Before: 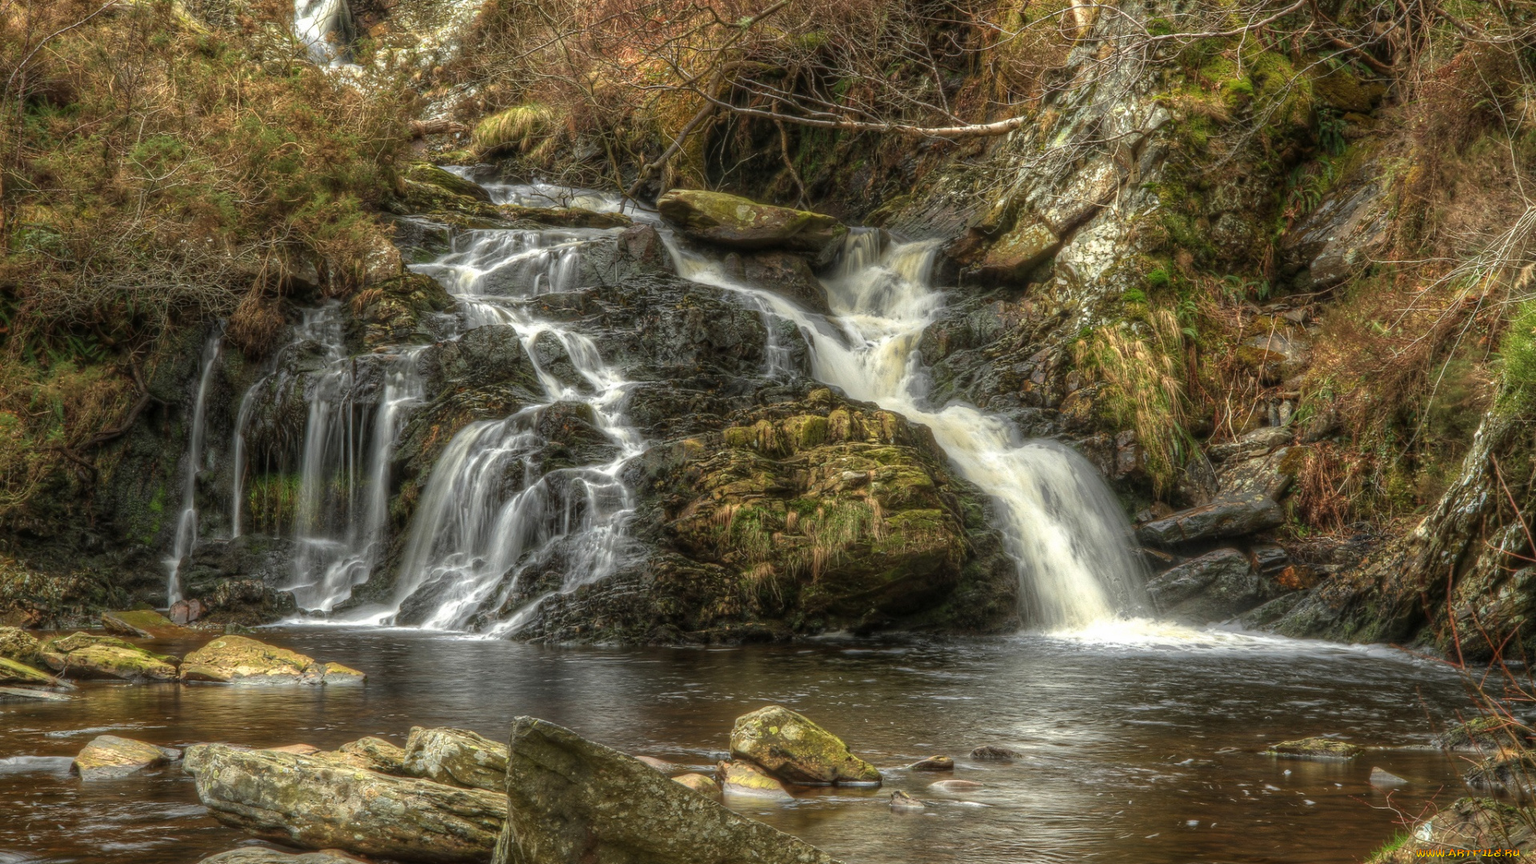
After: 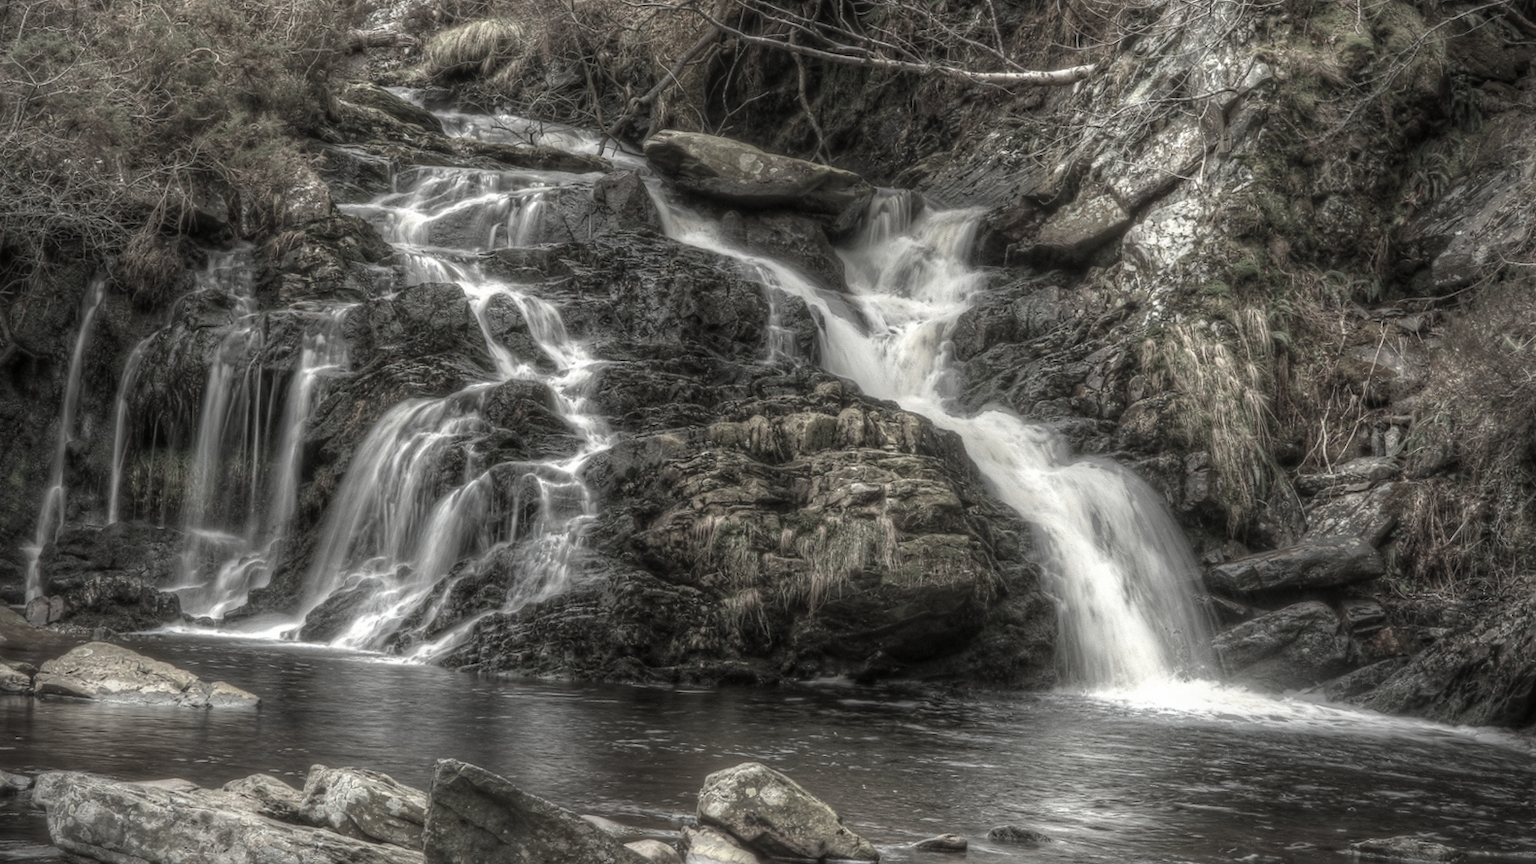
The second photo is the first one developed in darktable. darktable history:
color correction: highlights b* 0.042, saturation 0.225
crop and rotate: angle -3.07°, left 5.243%, top 5.228%, right 4.65%, bottom 4.579%
vignetting: fall-off radius 60.88%, center (-0.057, -0.352), unbound false
